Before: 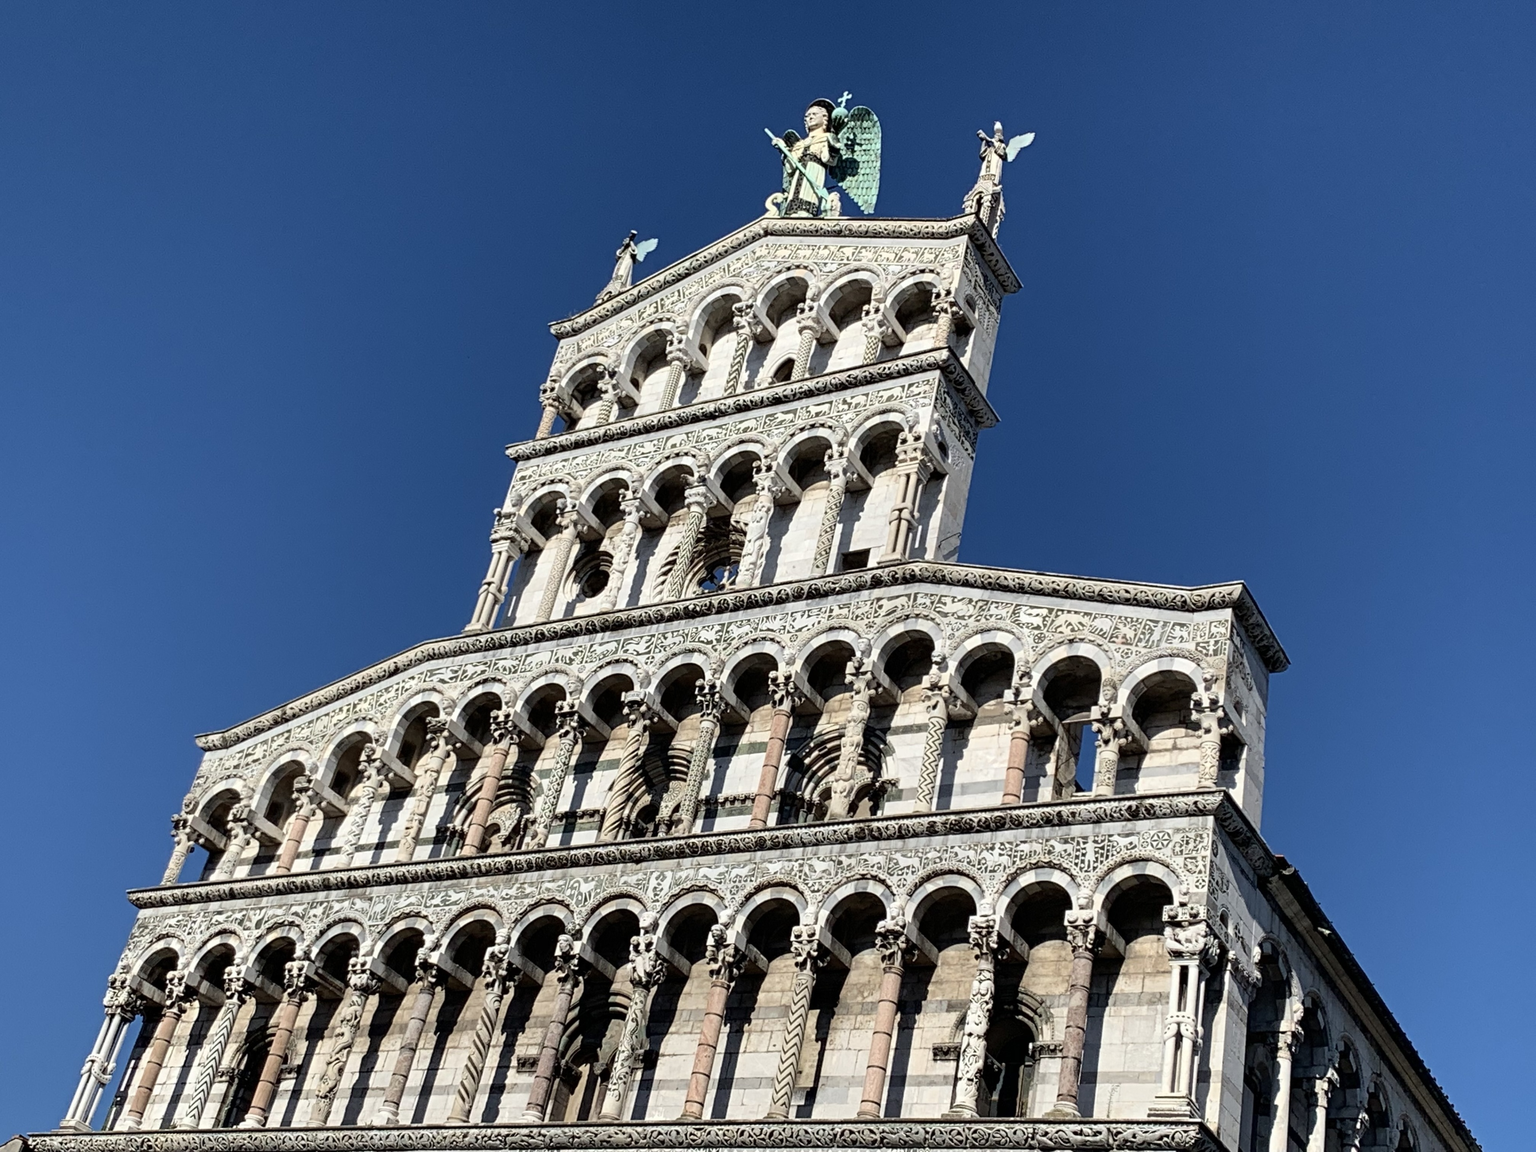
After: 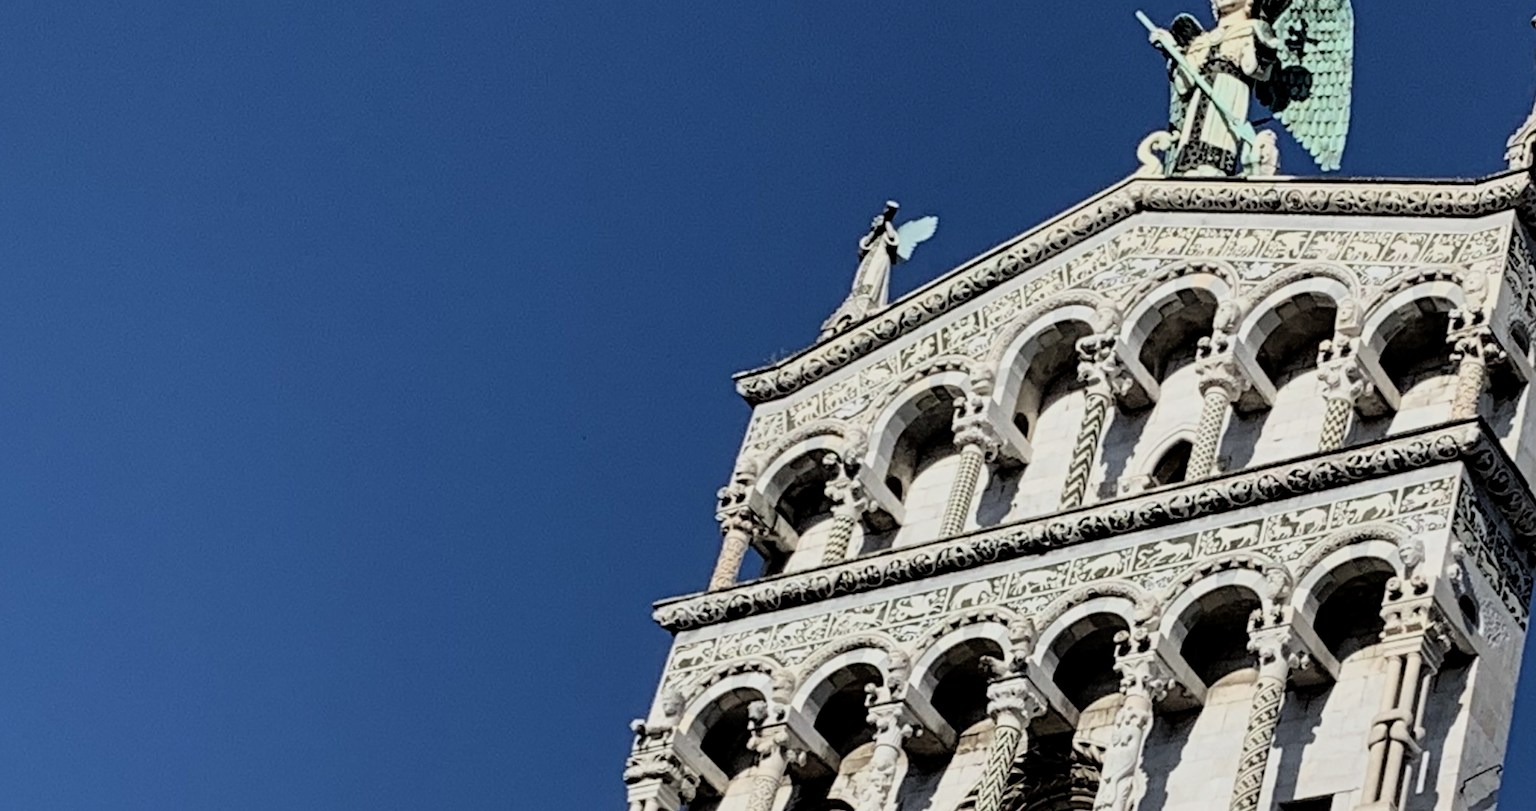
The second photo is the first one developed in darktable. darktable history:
local contrast: mode bilateral grid, contrast 20, coarseness 50, detail 120%, midtone range 0.2
filmic rgb: black relative exposure -7.75 EV, white relative exposure 4.4 EV, threshold 3 EV, hardness 3.76, latitude 50%, contrast 1.1, color science v5 (2021), contrast in shadows safe, contrast in highlights safe, enable highlight reconstruction true
crop: left 10.121%, top 10.631%, right 36.218%, bottom 51.526%
